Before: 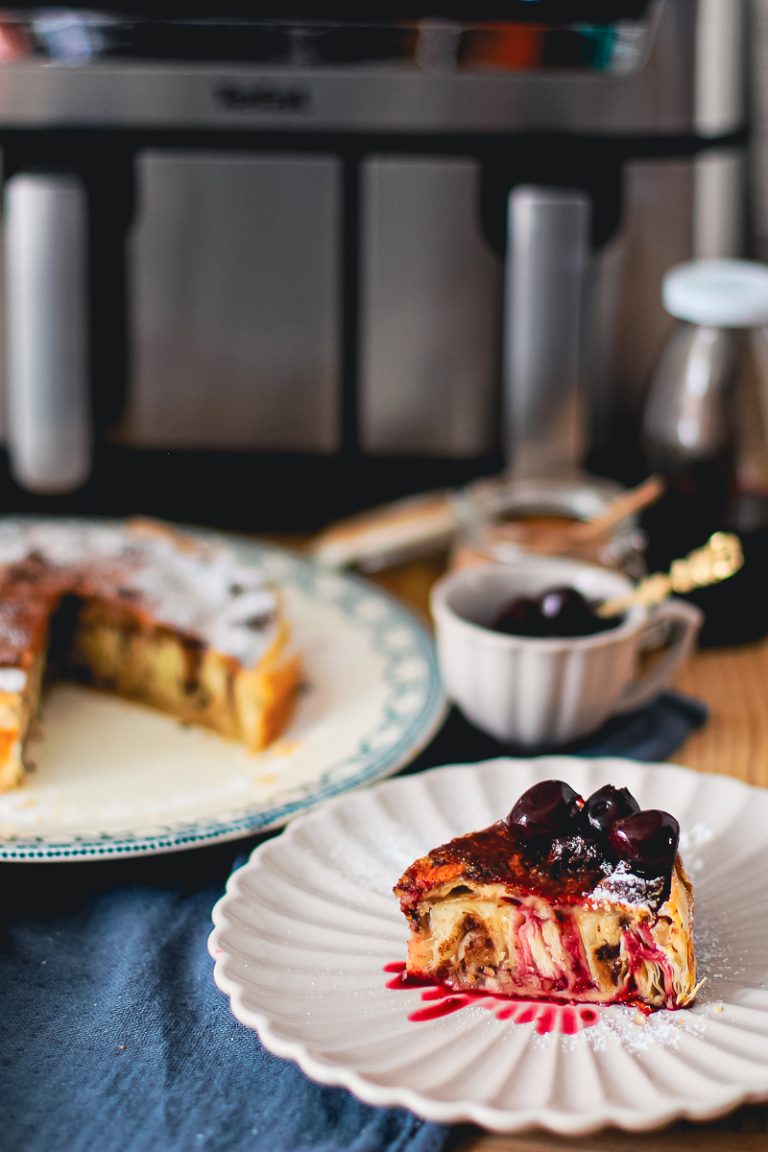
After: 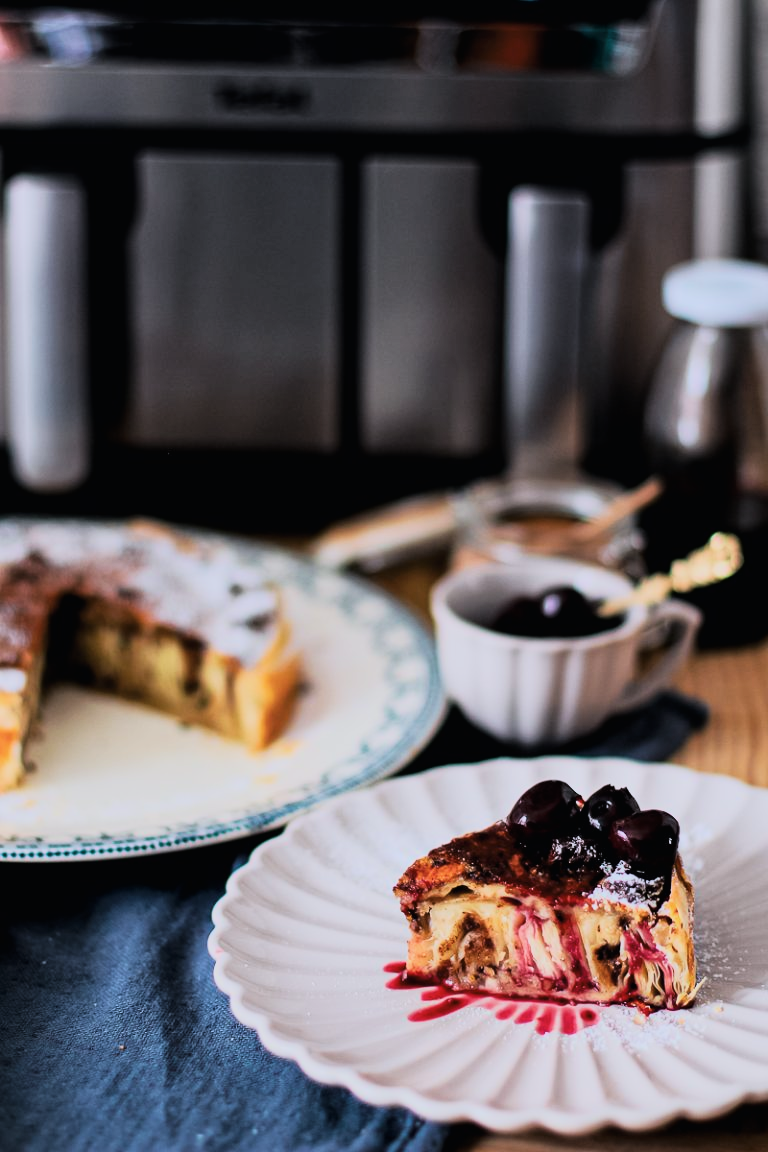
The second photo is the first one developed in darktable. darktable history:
tone curve: curves: ch0 [(0.016, 0.011) (0.204, 0.146) (0.515, 0.476) (0.78, 0.795) (1, 0.981)], color space Lab, linked channels, preserve colors none
color calibration: illuminant as shot in camera, x 0.358, y 0.373, temperature 4628.91 K
filmic rgb: black relative exposure -11.88 EV, white relative exposure 5.43 EV, threshold 3 EV, hardness 4.49, latitude 50%, contrast 1.14, color science v5 (2021), contrast in shadows safe, contrast in highlights safe, enable highlight reconstruction true
